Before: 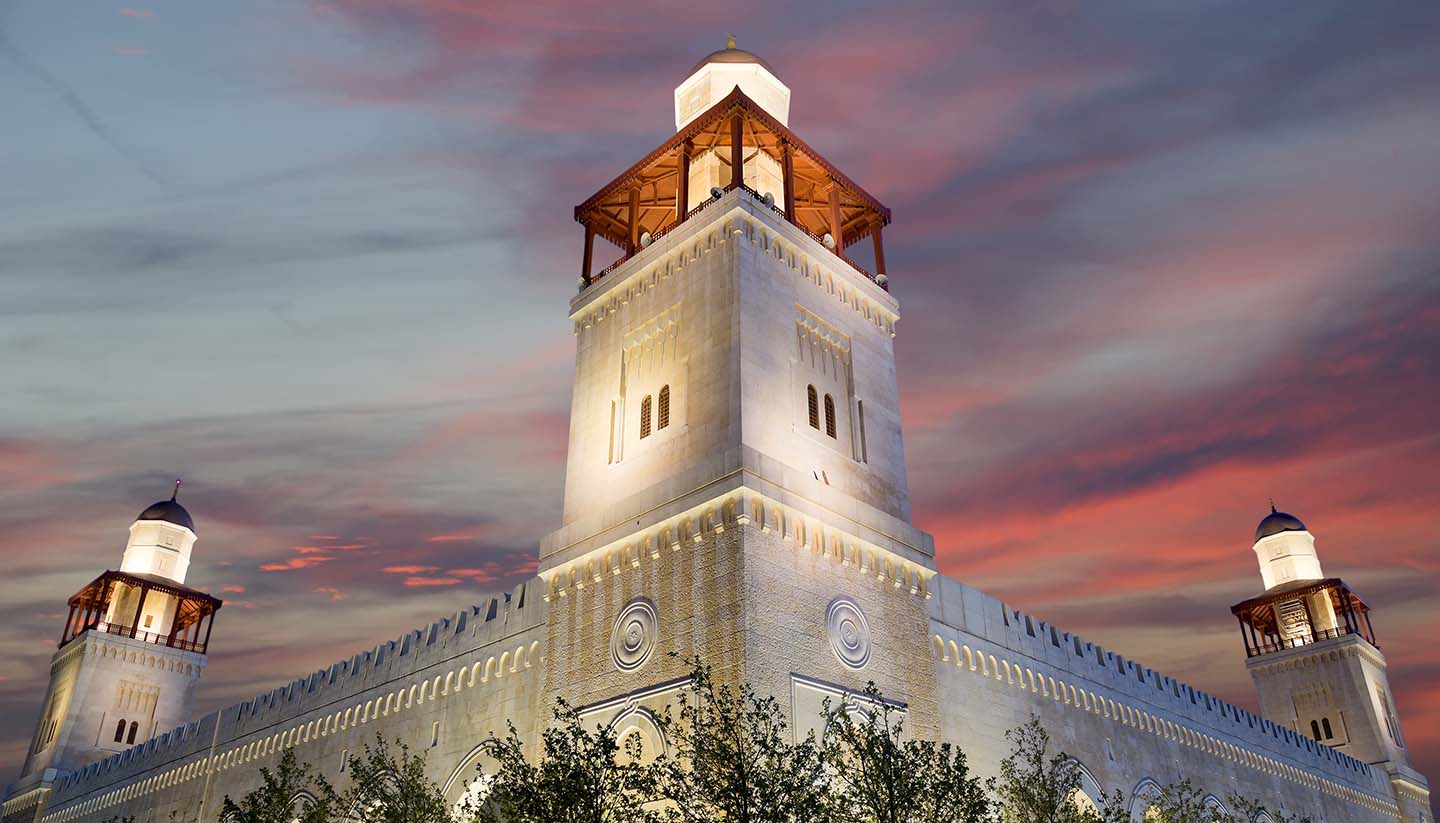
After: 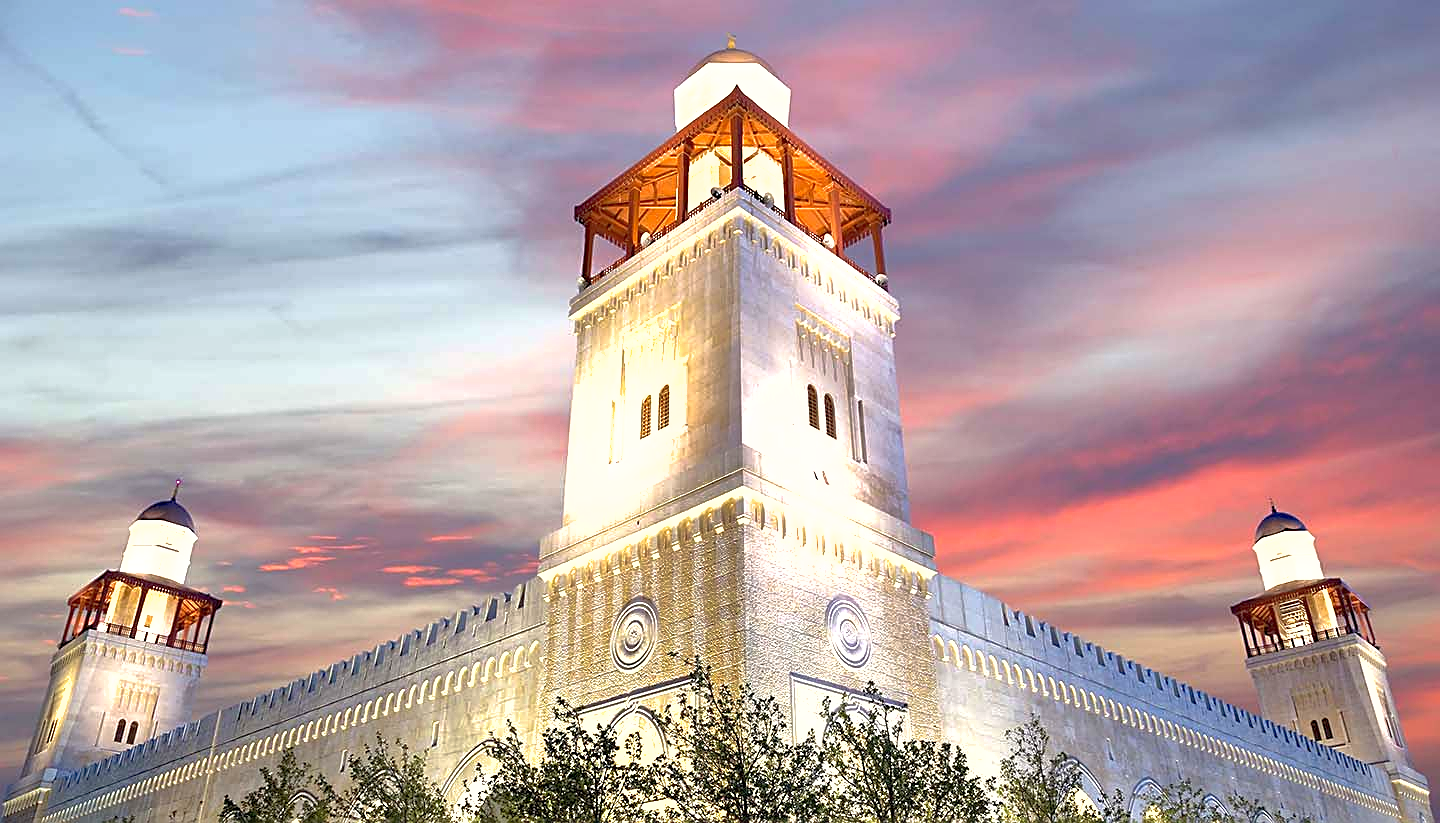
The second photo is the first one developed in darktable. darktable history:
sharpen: amount 0.495
exposure: black level correction 0, exposure 1.199 EV, compensate highlight preservation false
shadows and highlights: on, module defaults
